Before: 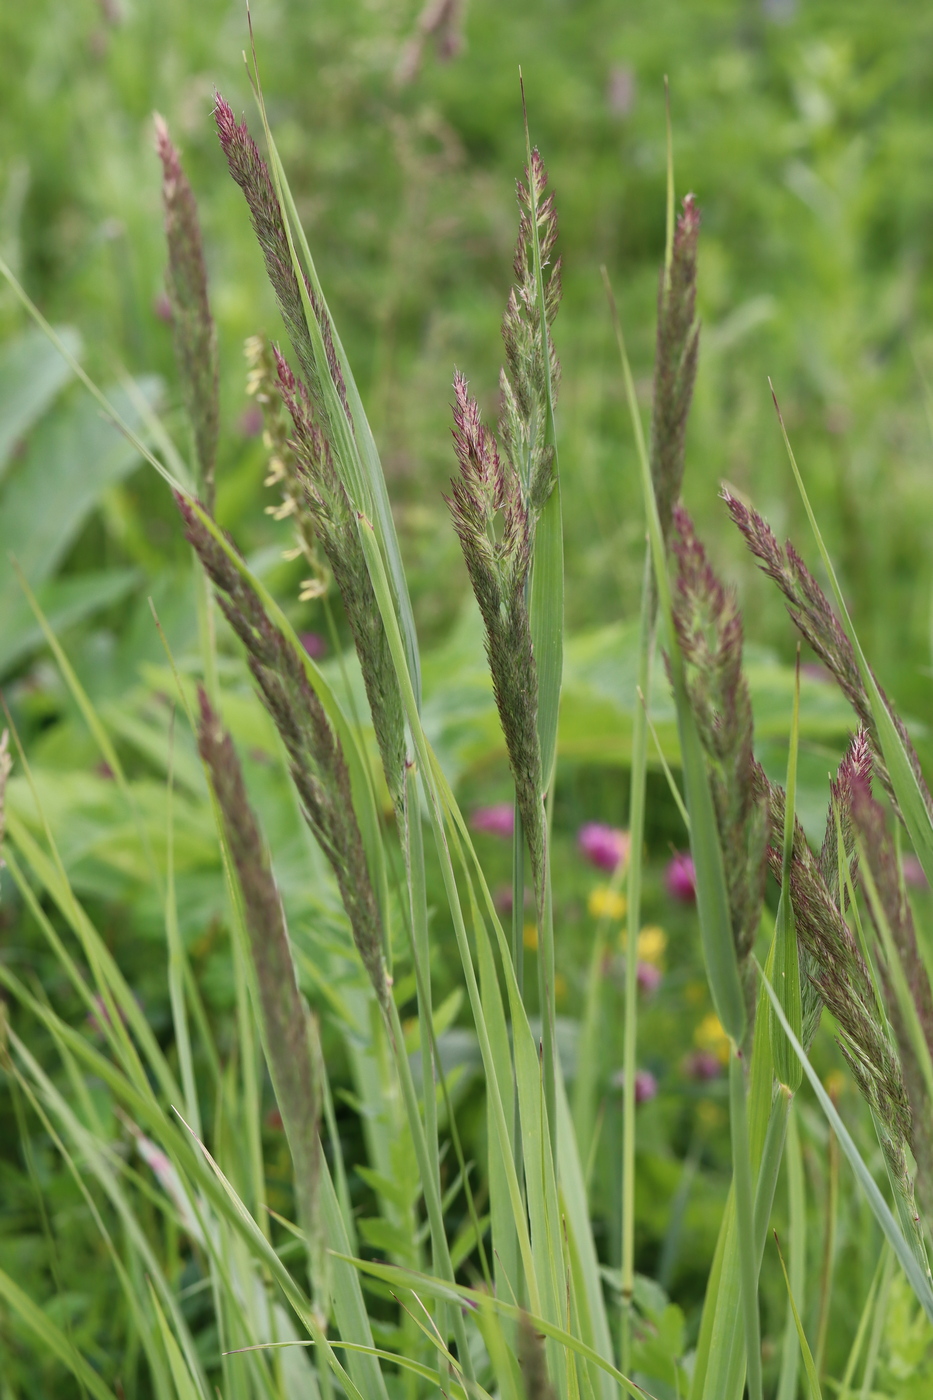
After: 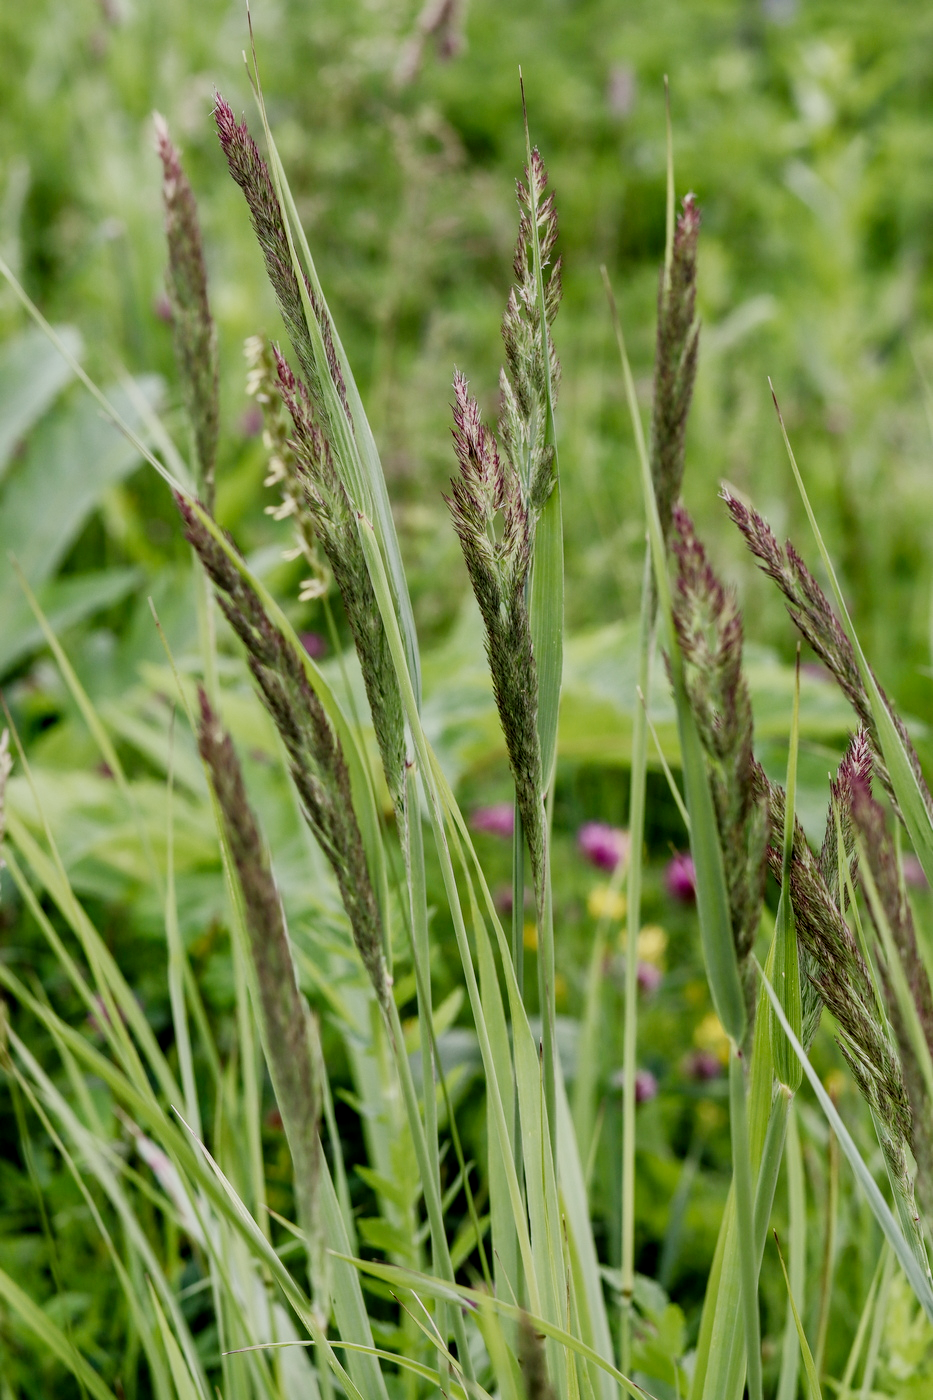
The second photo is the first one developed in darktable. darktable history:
local contrast: on, module defaults
filmic rgb: black relative exposure -5.04 EV, white relative exposure 3.97 EV, hardness 2.9, contrast 1.301, highlights saturation mix -8.85%, preserve chrominance no, color science v5 (2021)
